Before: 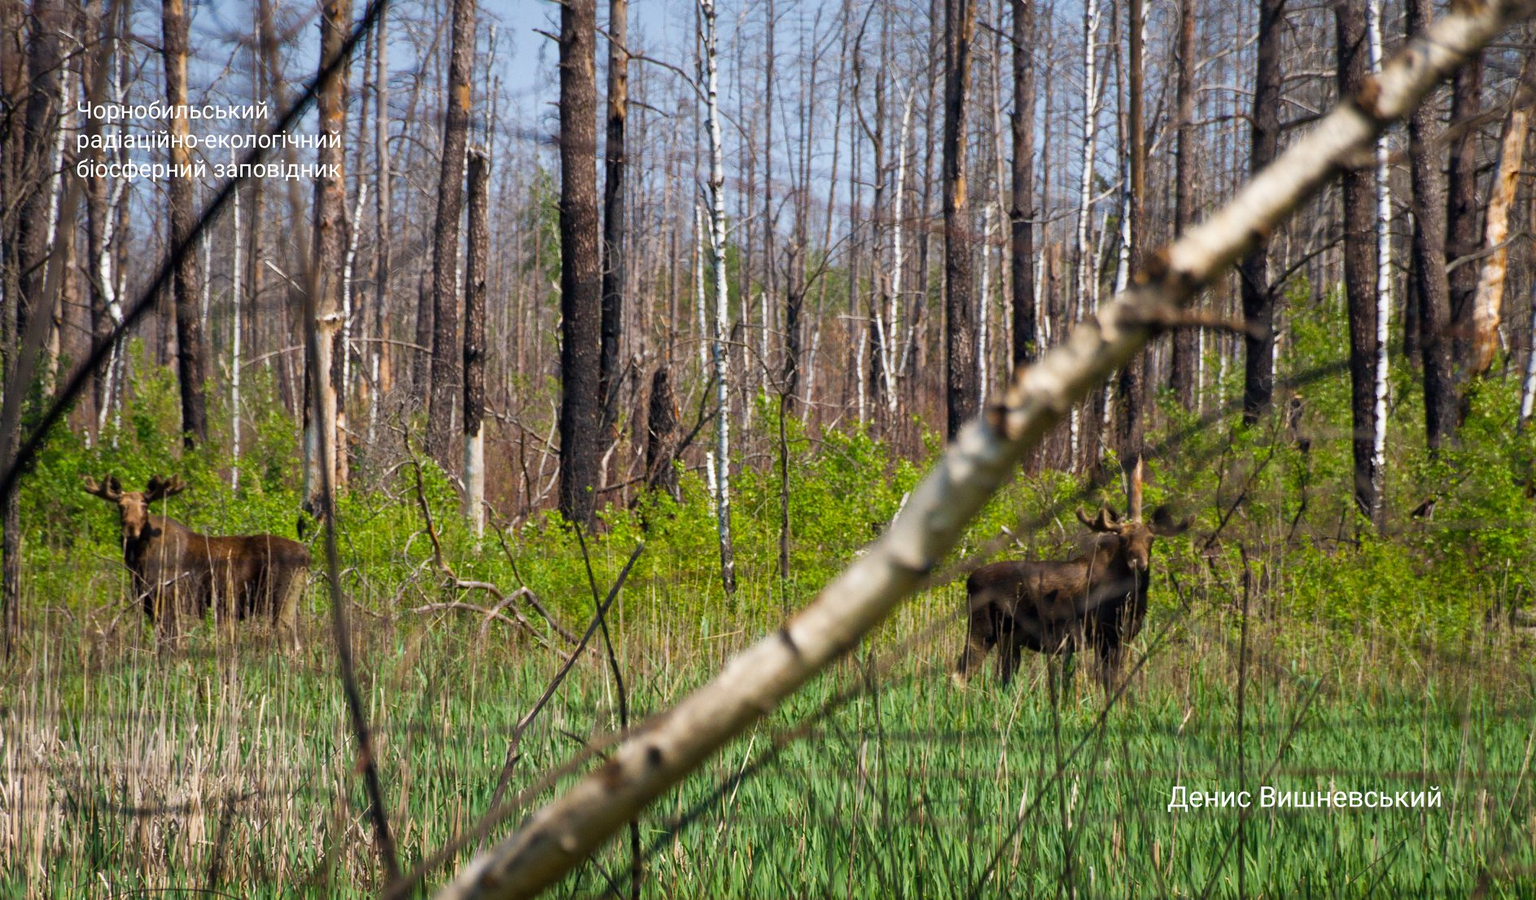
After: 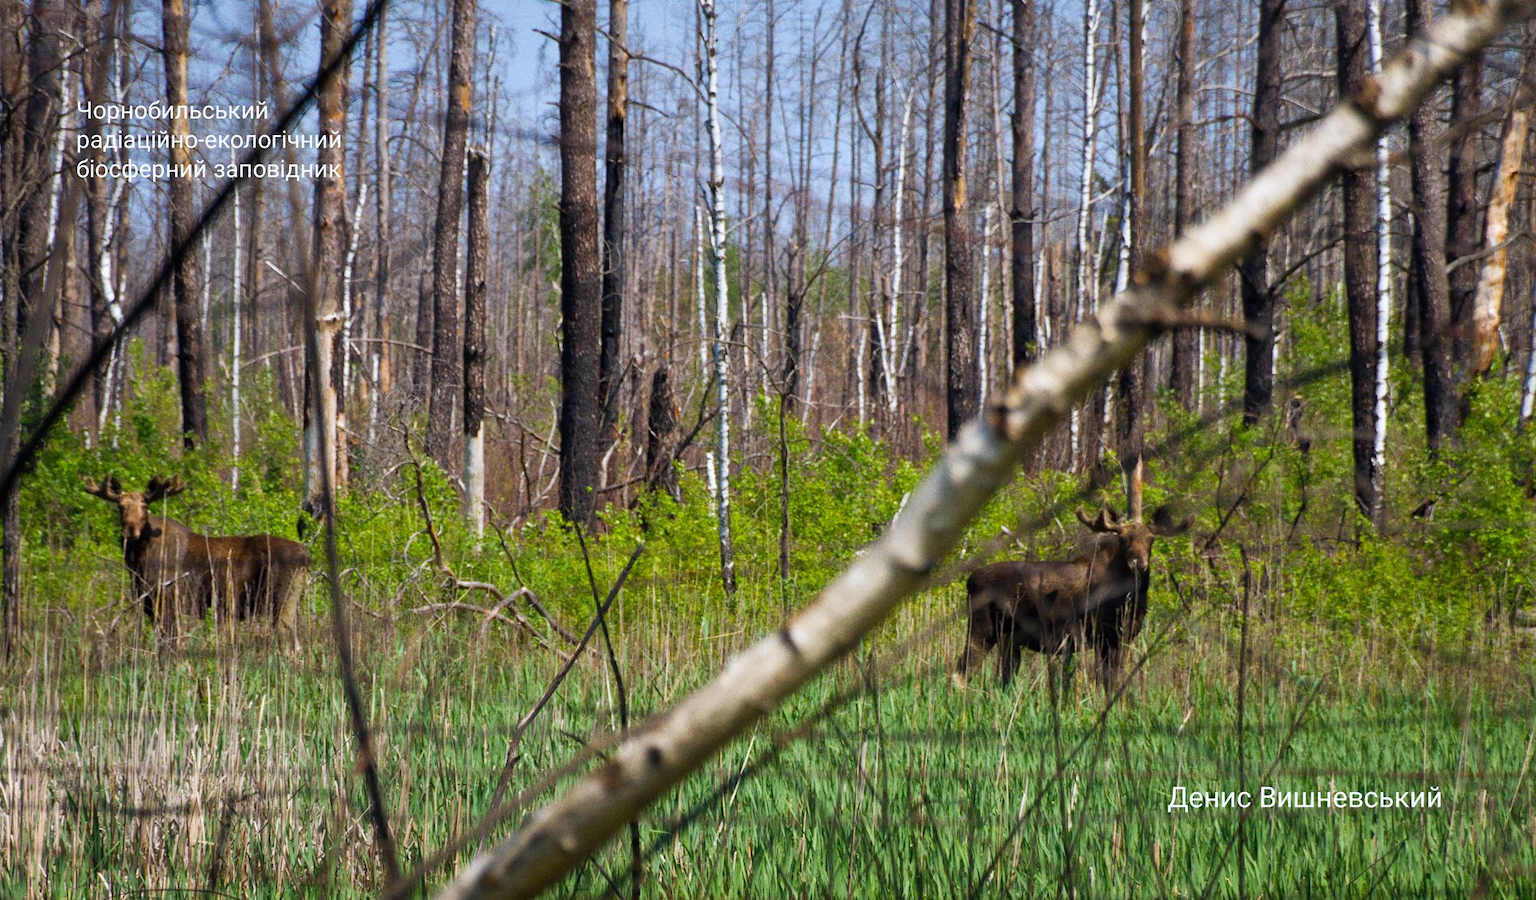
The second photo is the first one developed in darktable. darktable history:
grain: coarseness 0.09 ISO
white balance: red 0.974, blue 1.044
